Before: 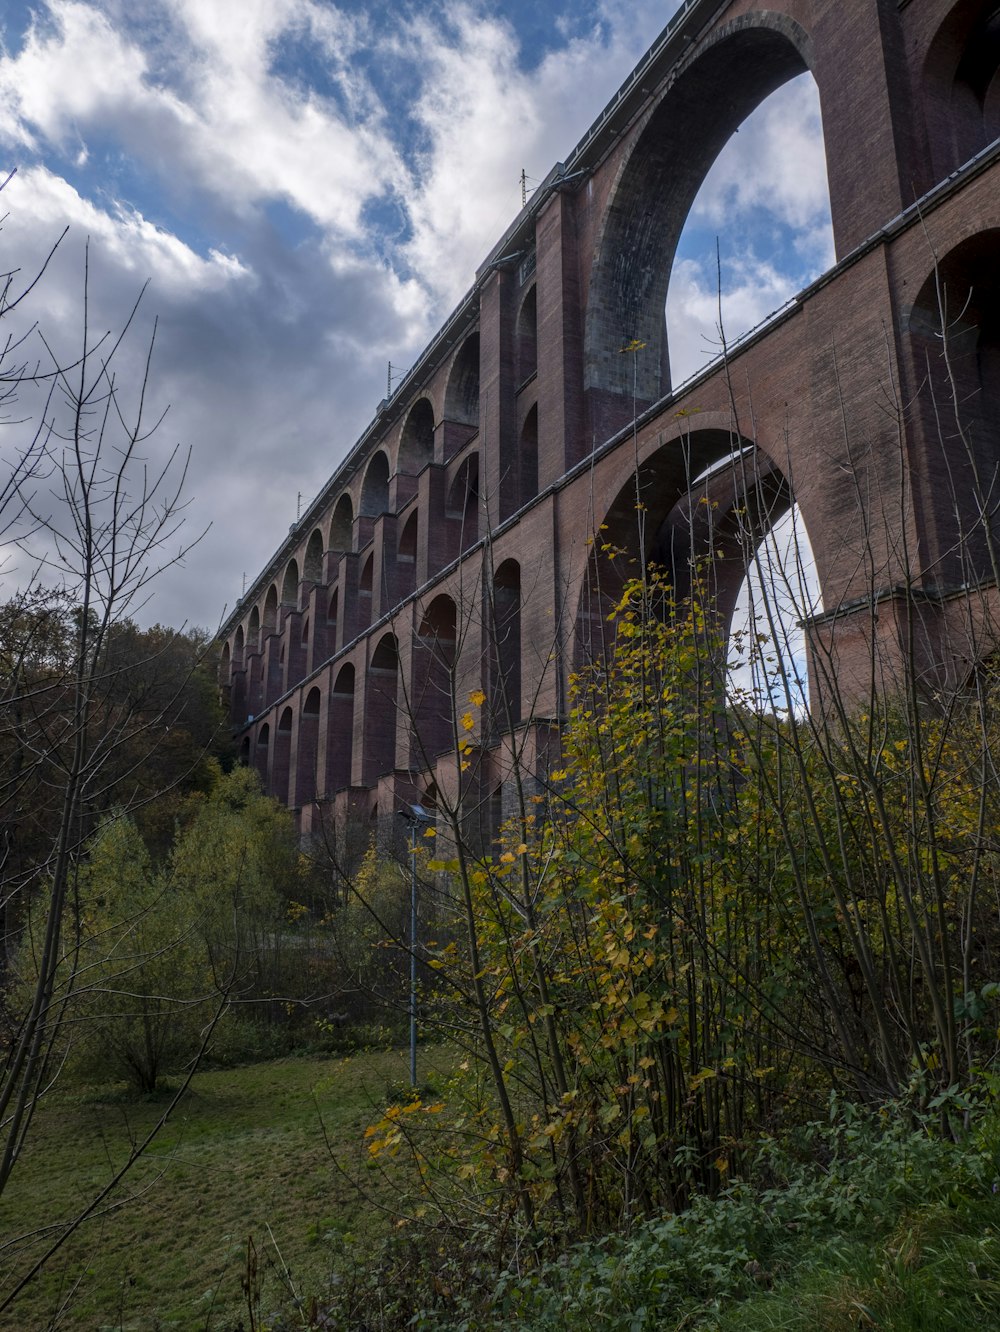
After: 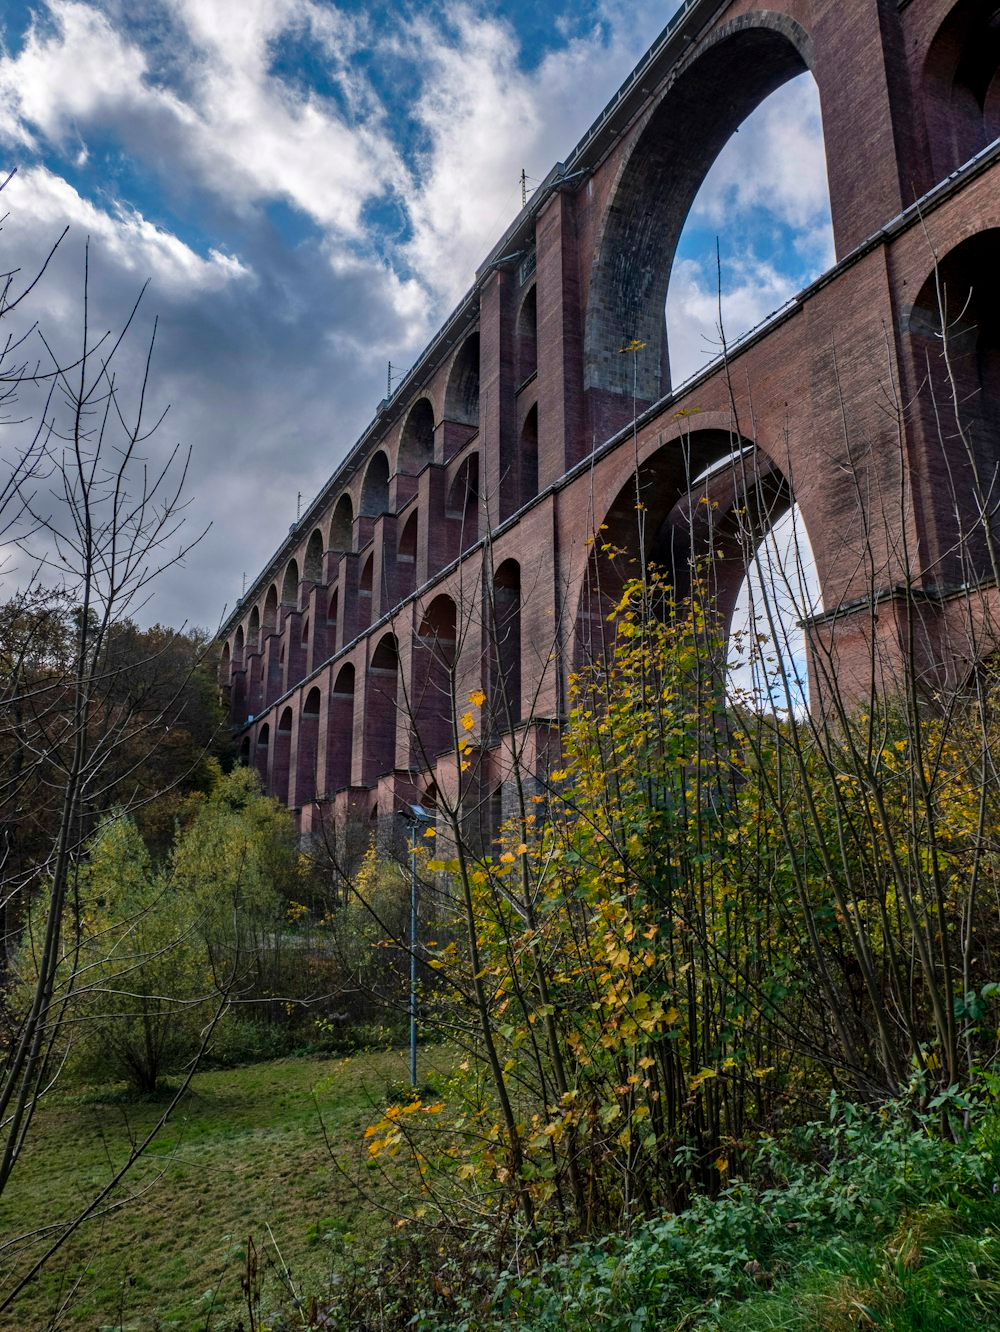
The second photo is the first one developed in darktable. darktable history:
haze removal: compatibility mode true, adaptive false
shadows and highlights: low approximation 0.01, soften with gaussian
